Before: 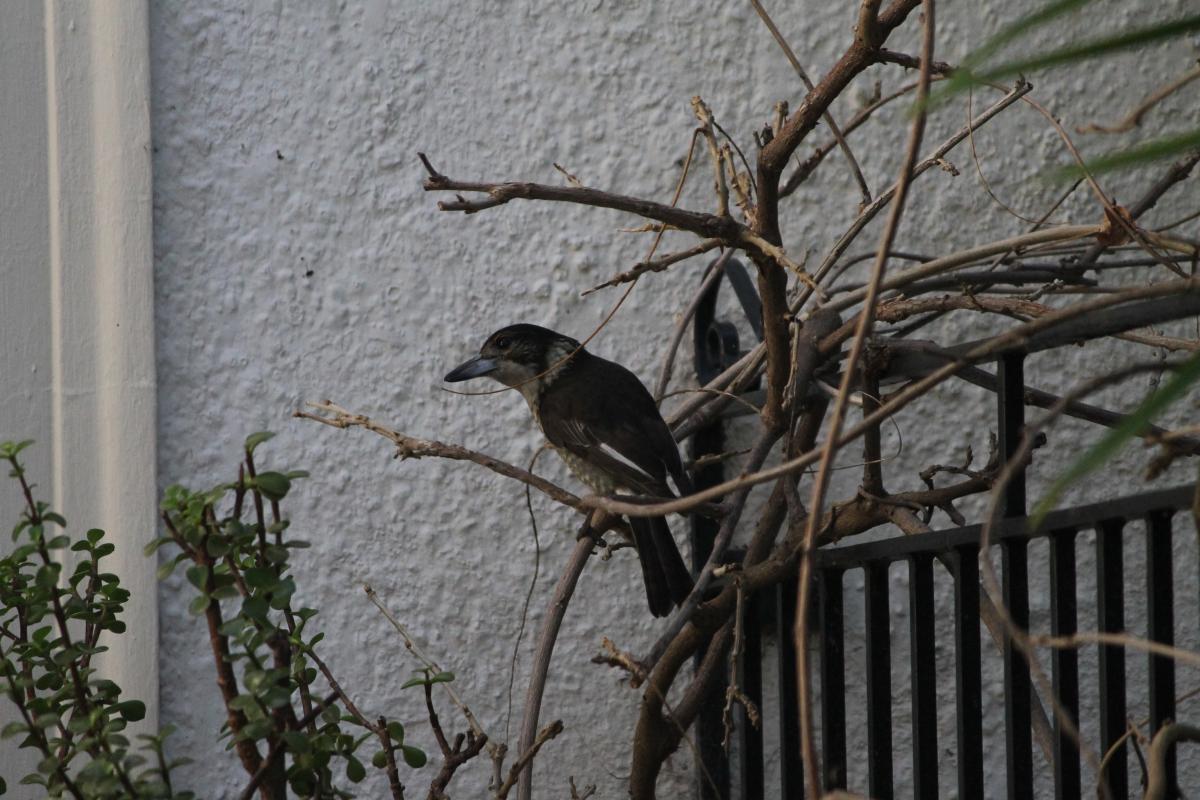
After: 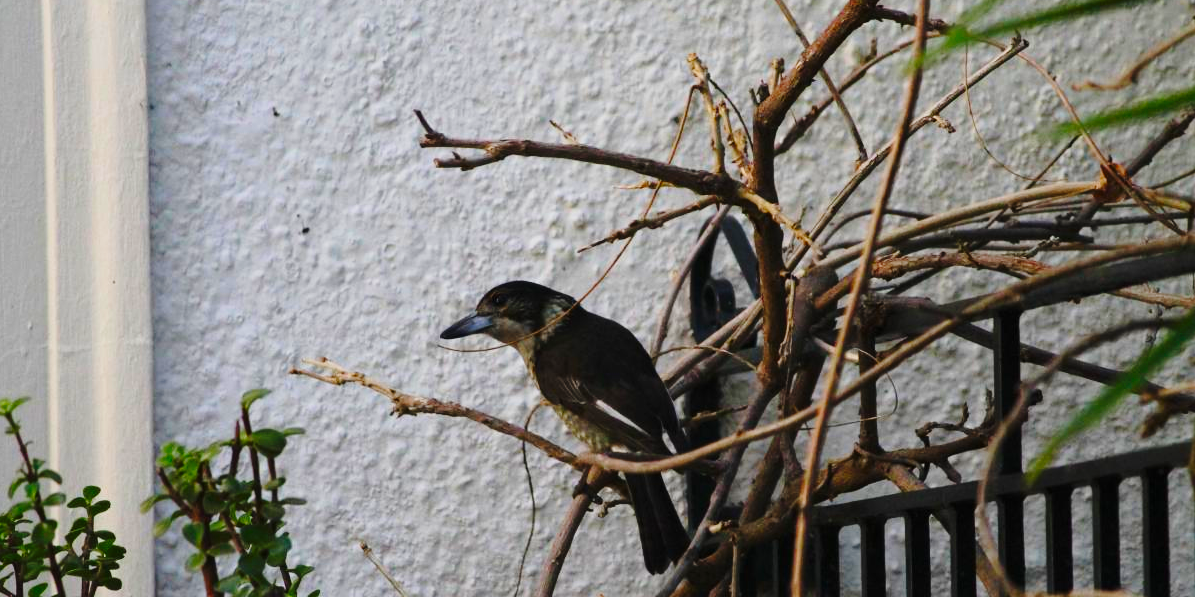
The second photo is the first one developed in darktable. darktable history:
base curve: curves: ch0 [(0, 0) (0.028, 0.03) (0.121, 0.232) (0.46, 0.748) (0.859, 0.968) (1, 1)], preserve colors none
crop: left 0.397%, top 5.497%, bottom 19.805%
contrast brightness saturation: saturation 0.497
